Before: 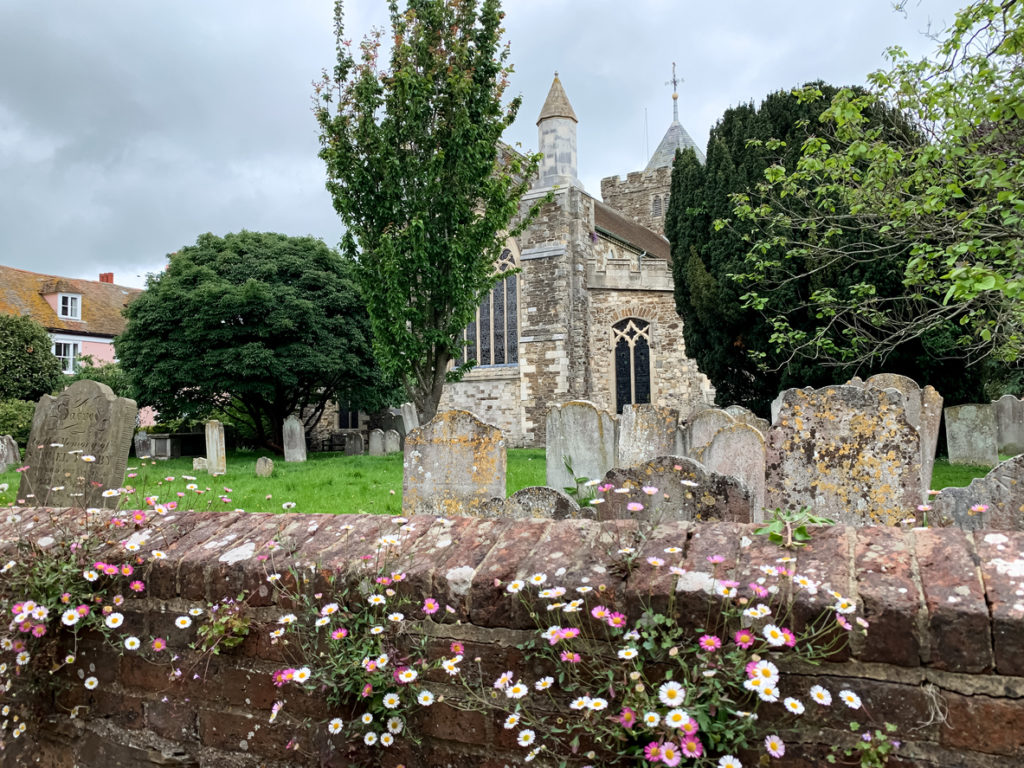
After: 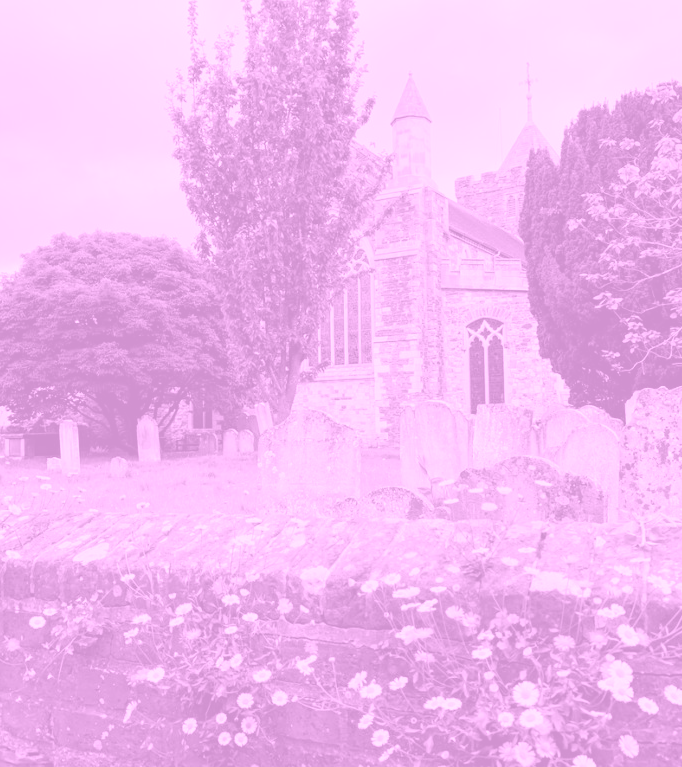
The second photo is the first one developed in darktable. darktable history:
crop and rotate: left 14.292%, right 19.041%
colorize: hue 331.2°, saturation 75%, source mix 30.28%, lightness 70.52%, version 1
